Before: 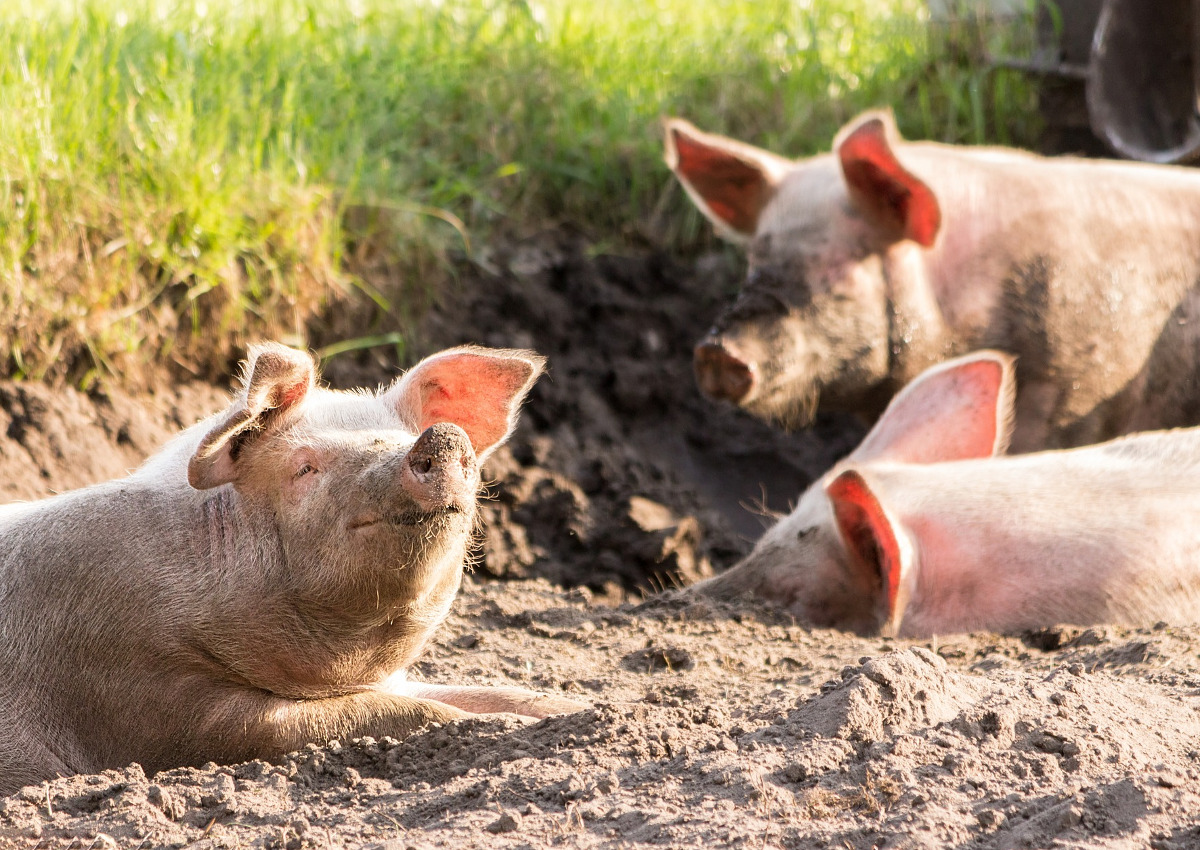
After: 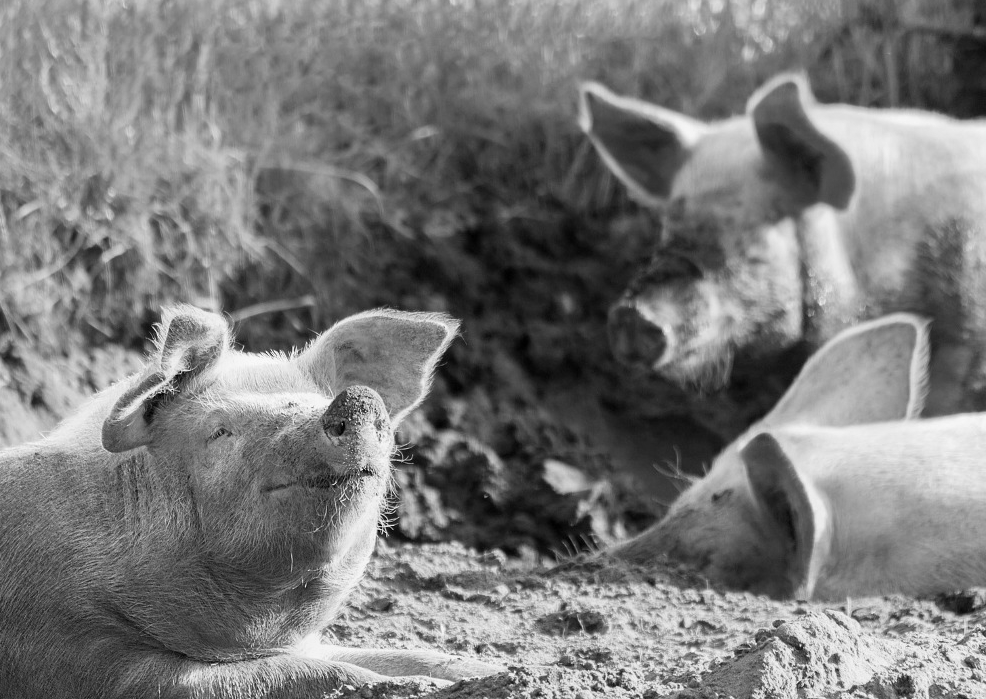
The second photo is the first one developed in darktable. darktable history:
crop and rotate: left 7.196%, top 4.574%, right 10.605%, bottom 13.178%
tone equalizer: on, module defaults
monochrome: a -11.7, b 1.62, size 0.5, highlights 0.38
